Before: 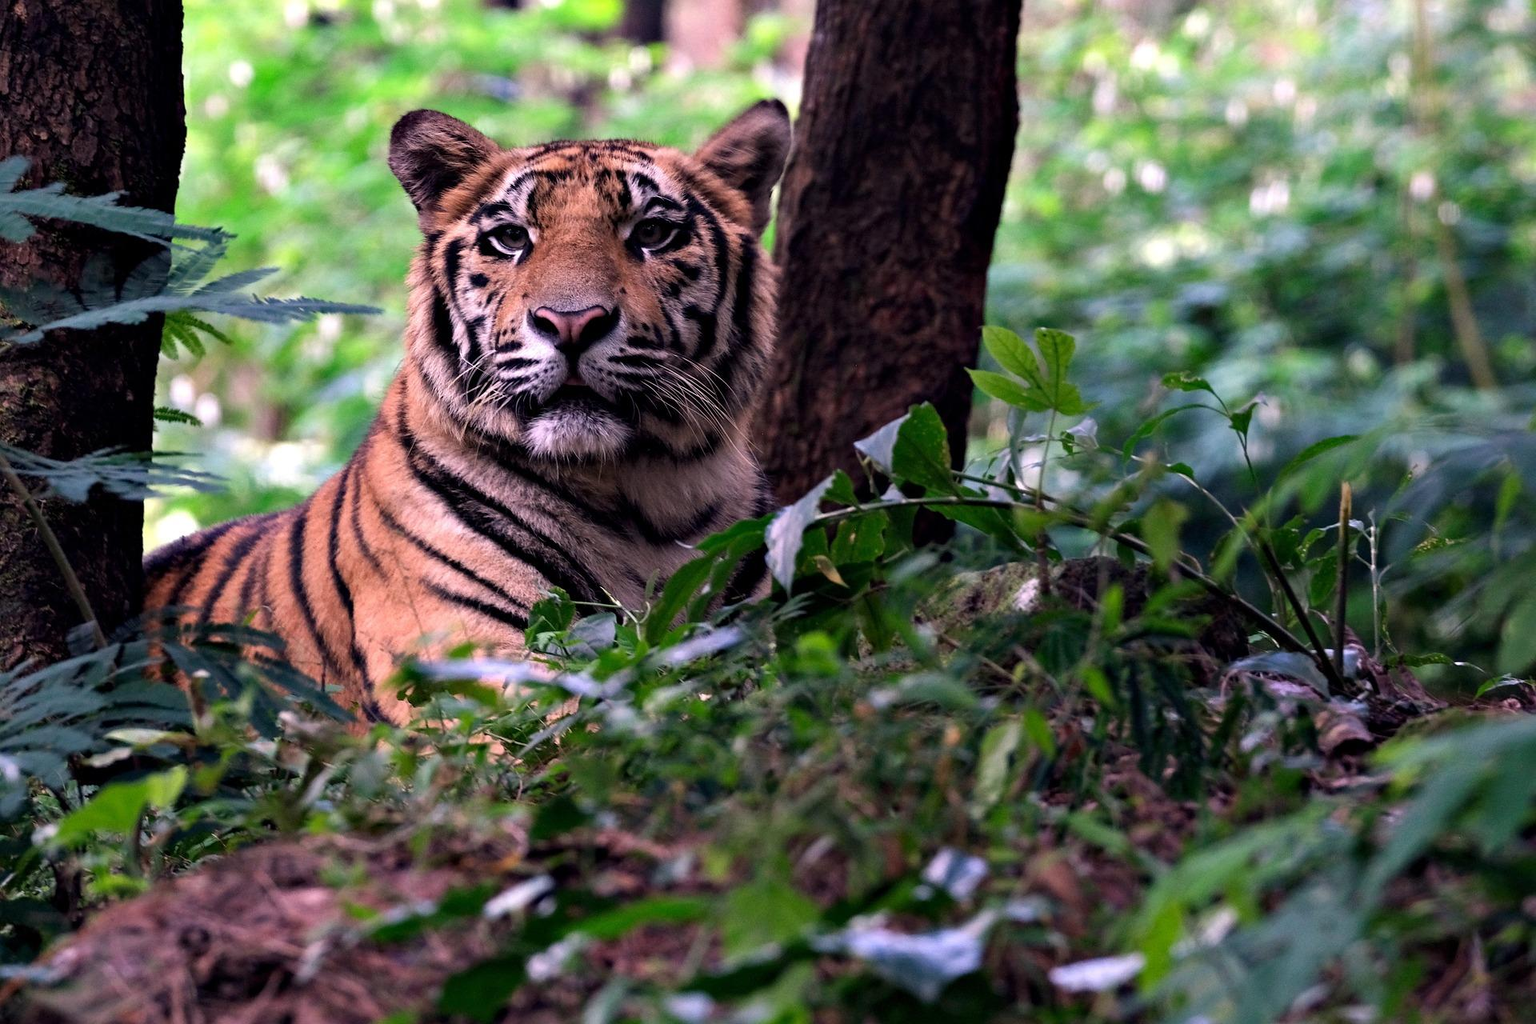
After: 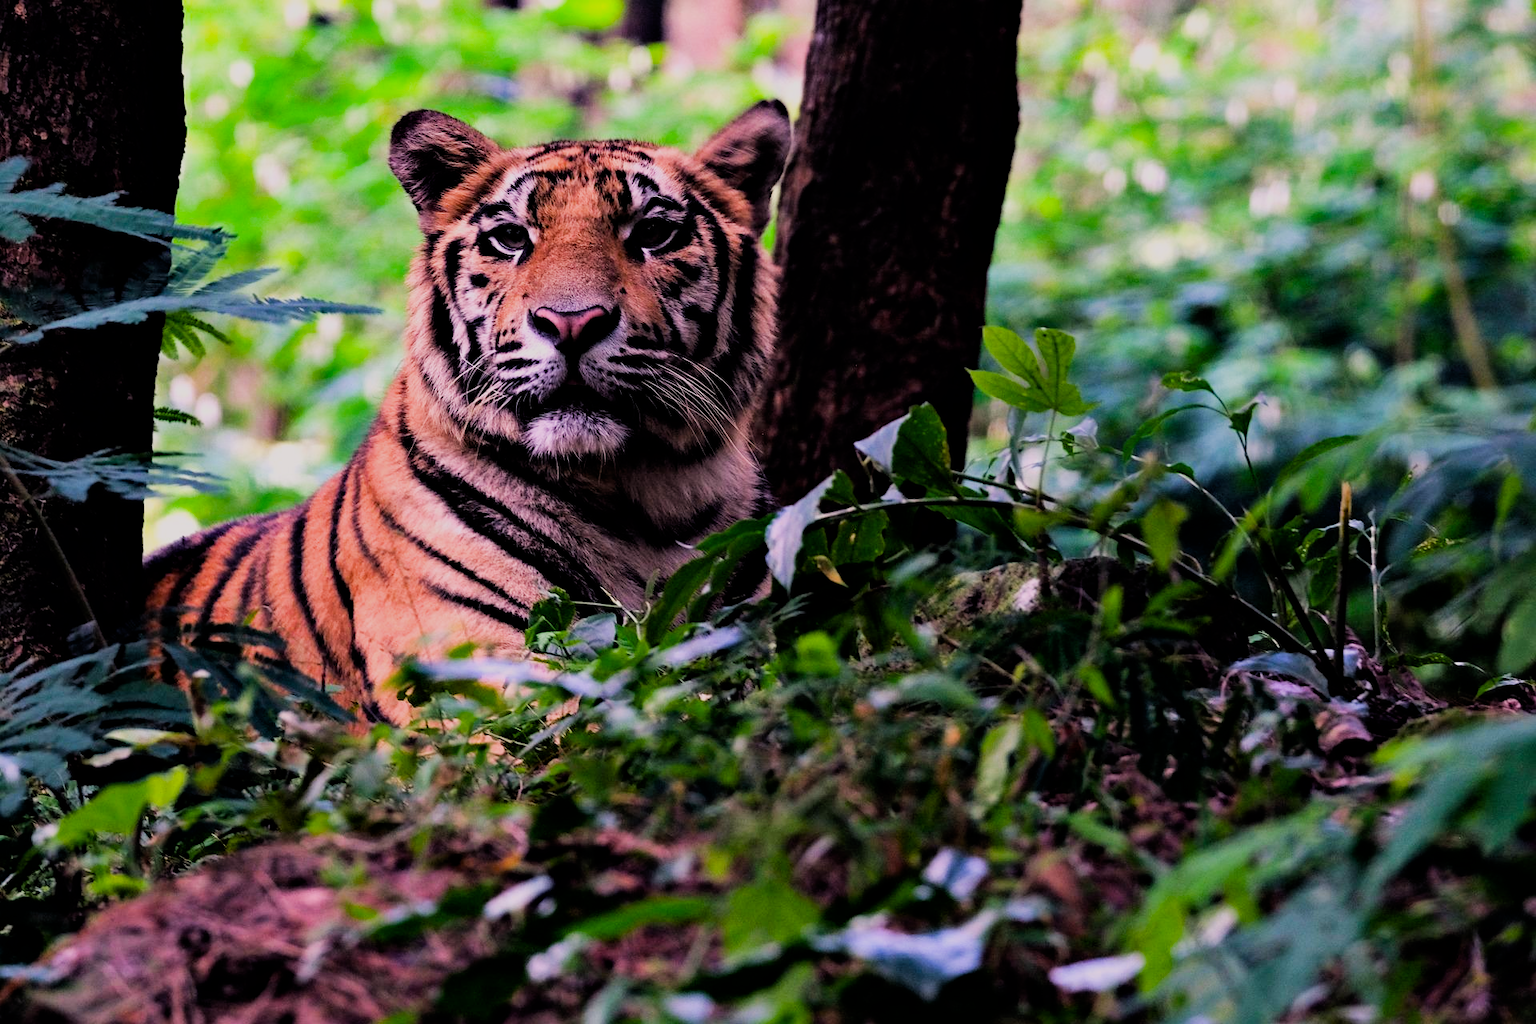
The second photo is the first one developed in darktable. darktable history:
filmic rgb: black relative exposure -5.15 EV, white relative exposure 3.97 EV, hardness 2.88, contrast 1.298, highlights saturation mix -29.79%
shadows and highlights: radius 121.41, shadows 21.44, white point adjustment -9.6, highlights -14.36, soften with gaussian
color balance rgb: shadows lift › luminance 0.869%, shadows lift › chroma 0.344%, shadows lift › hue 22.61°, highlights gain › chroma 0.868%, highlights gain › hue 26°, perceptual saturation grading › global saturation 25.022%, perceptual brilliance grading › global brilliance 12.068%, global vibrance 20%
